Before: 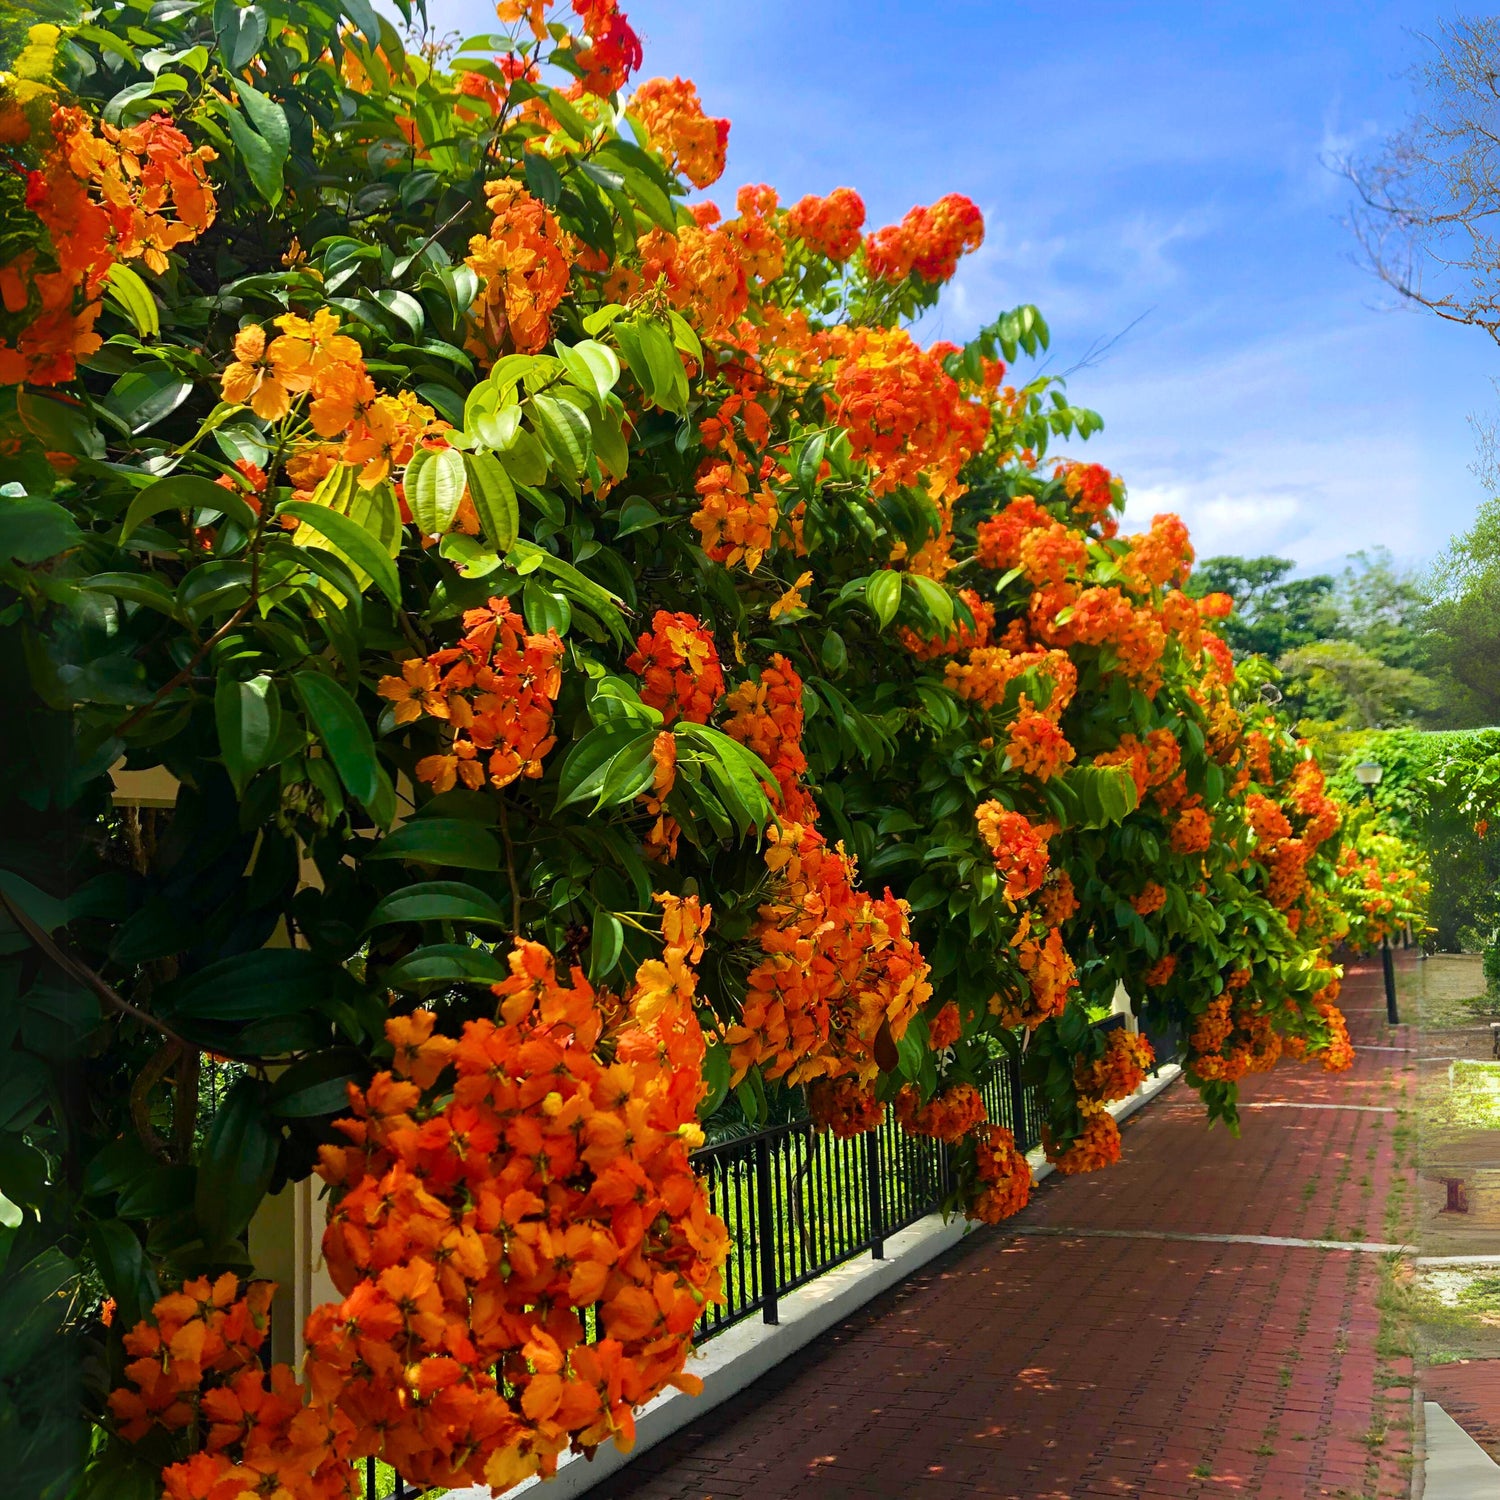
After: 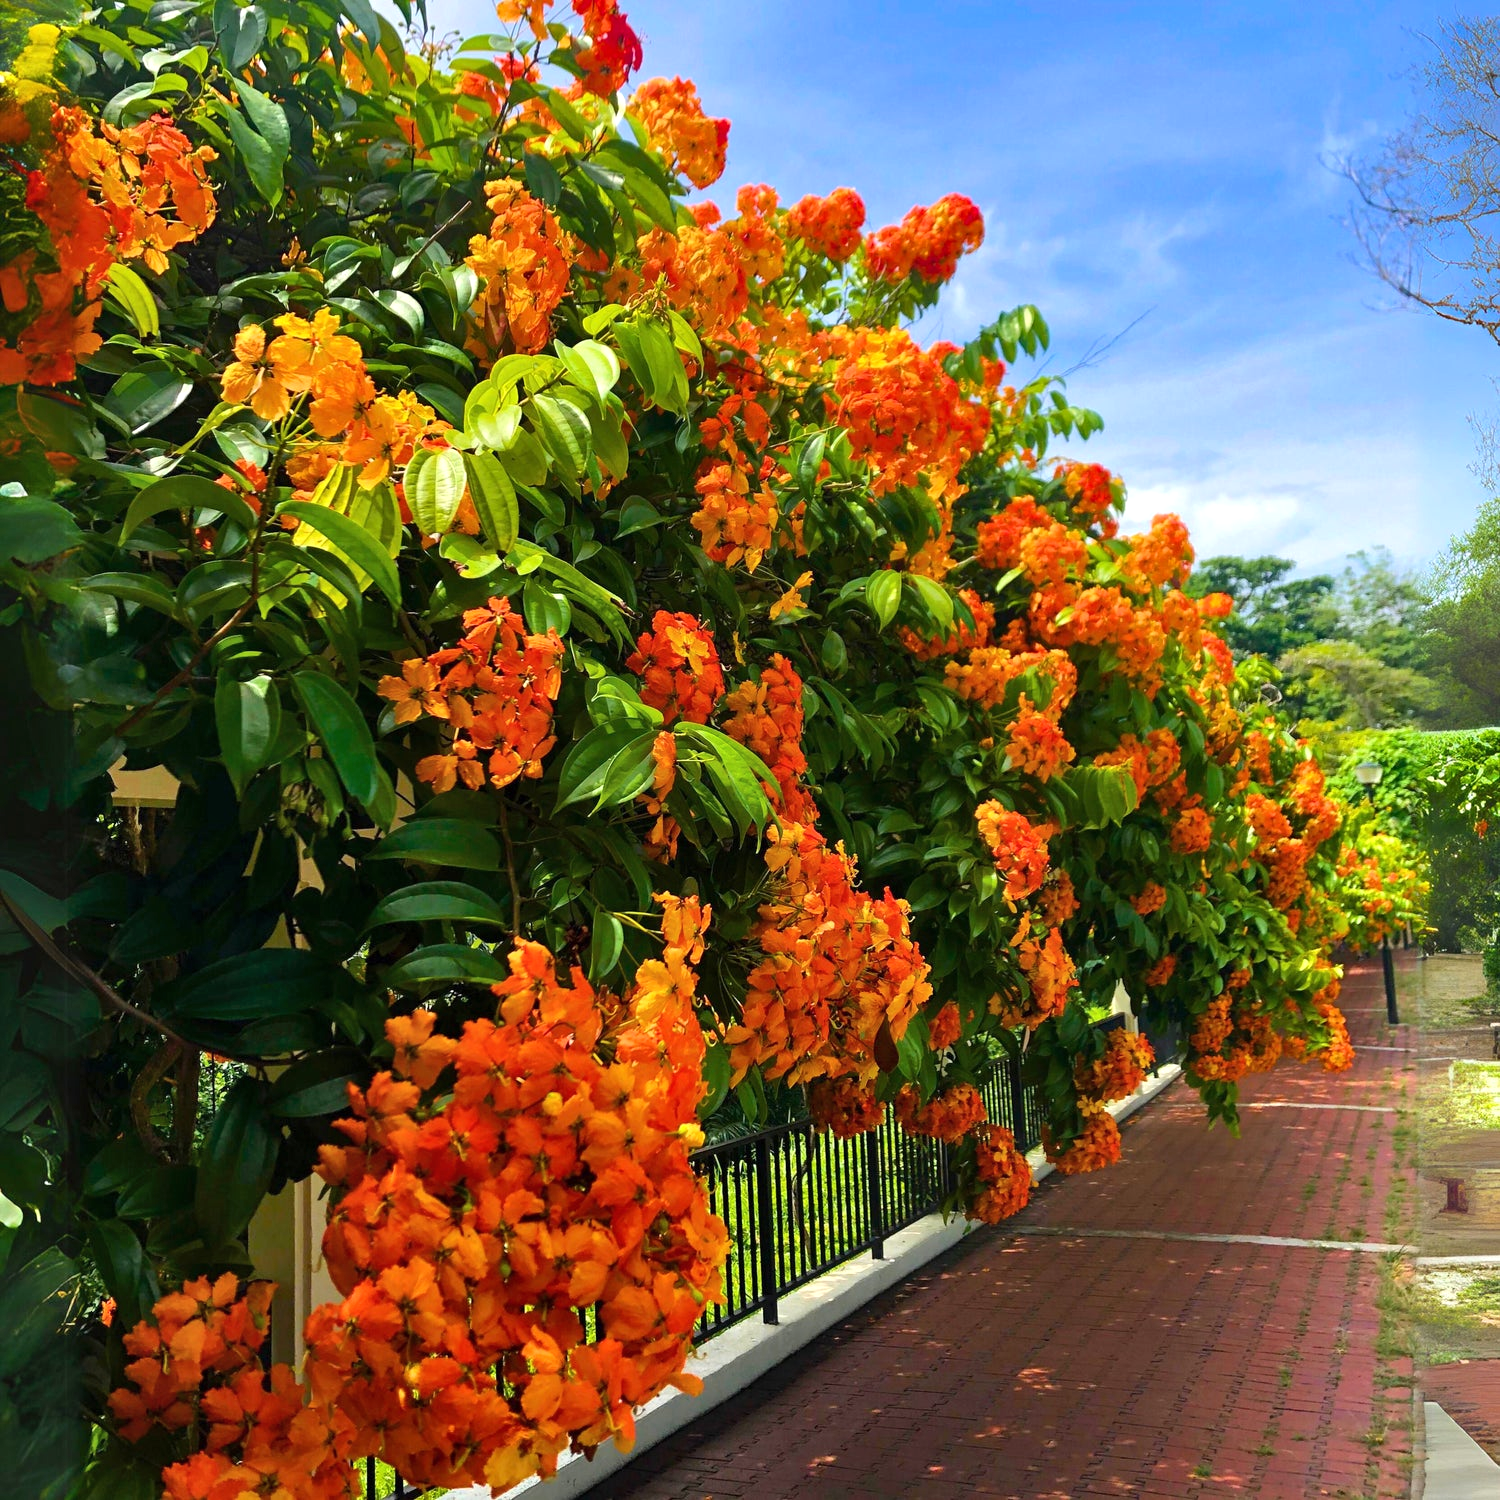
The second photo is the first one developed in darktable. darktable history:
exposure: exposure 0.2 EV, compensate highlight preservation false
shadows and highlights: shadows 37.27, highlights -28.18, soften with gaussian
